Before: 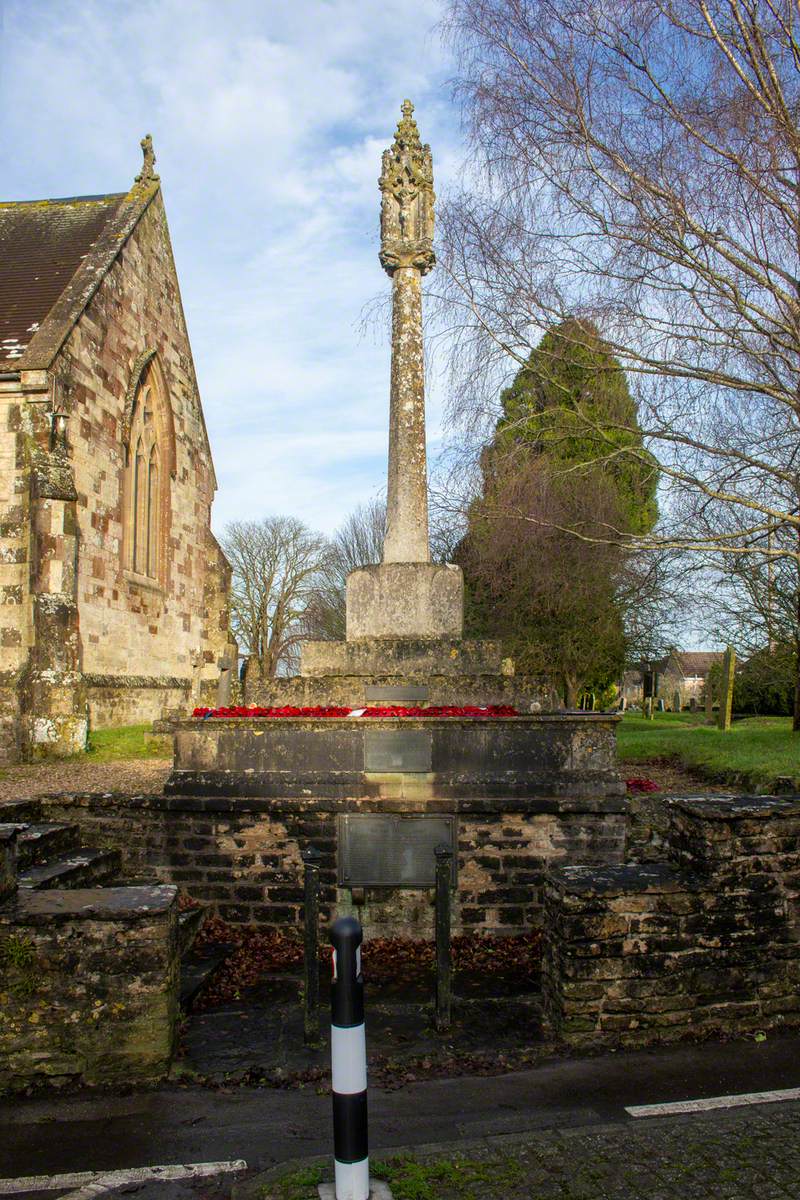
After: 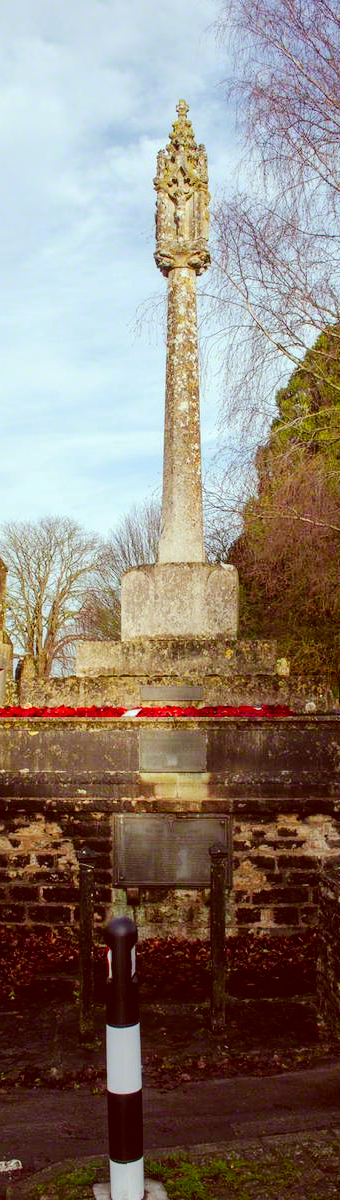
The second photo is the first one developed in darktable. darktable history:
crop: left 28.227%, right 29.184%
tone curve: curves: ch0 [(0, 0) (0.003, 0.02) (0.011, 0.023) (0.025, 0.028) (0.044, 0.045) (0.069, 0.063) (0.1, 0.09) (0.136, 0.122) (0.177, 0.166) (0.224, 0.223) (0.277, 0.297) (0.335, 0.384) (0.399, 0.461) (0.468, 0.549) (0.543, 0.632) (0.623, 0.705) (0.709, 0.772) (0.801, 0.844) (0.898, 0.91) (1, 1)], preserve colors none
color correction: highlights a* -7.27, highlights b* -0.159, shadows a* 20.5, shadows b* 12.44
